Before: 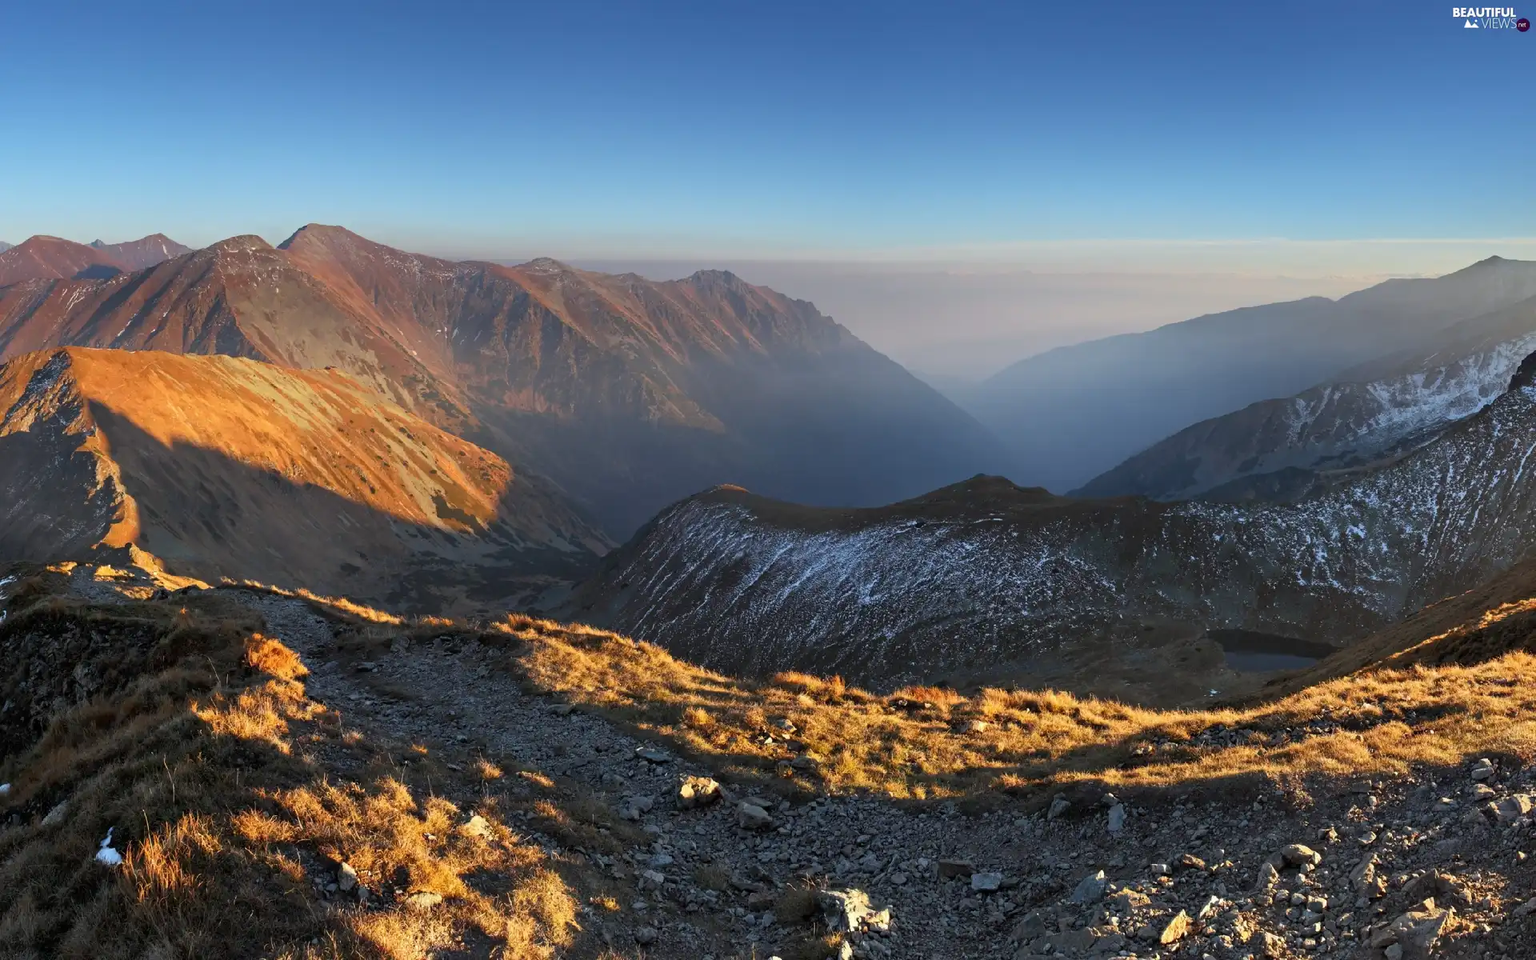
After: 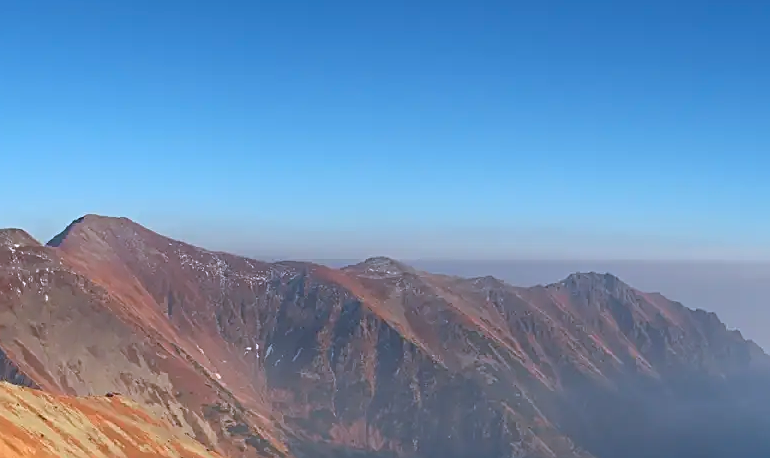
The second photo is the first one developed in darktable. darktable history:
color correction: highlights a* -1.93, highlights b* -18.54
crop: left 15.654%, top 5.431%, right 44.233%, bottom 56.331%
sharpen: on, module defaults
